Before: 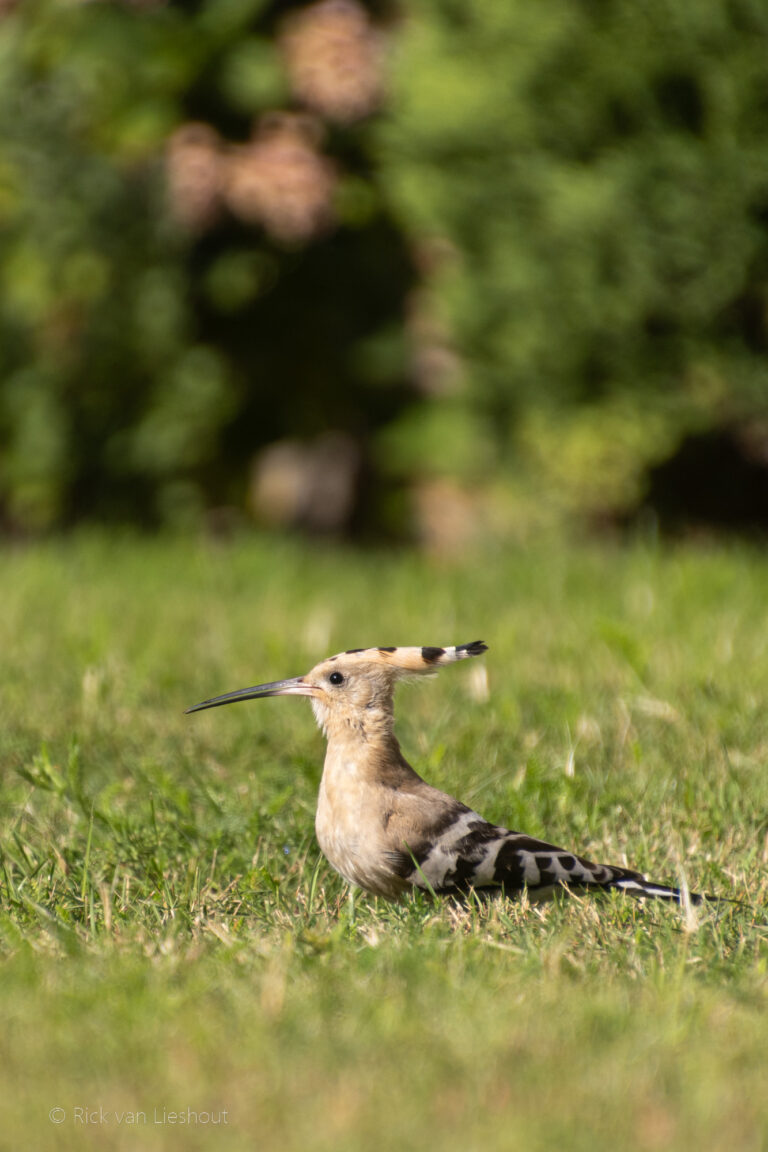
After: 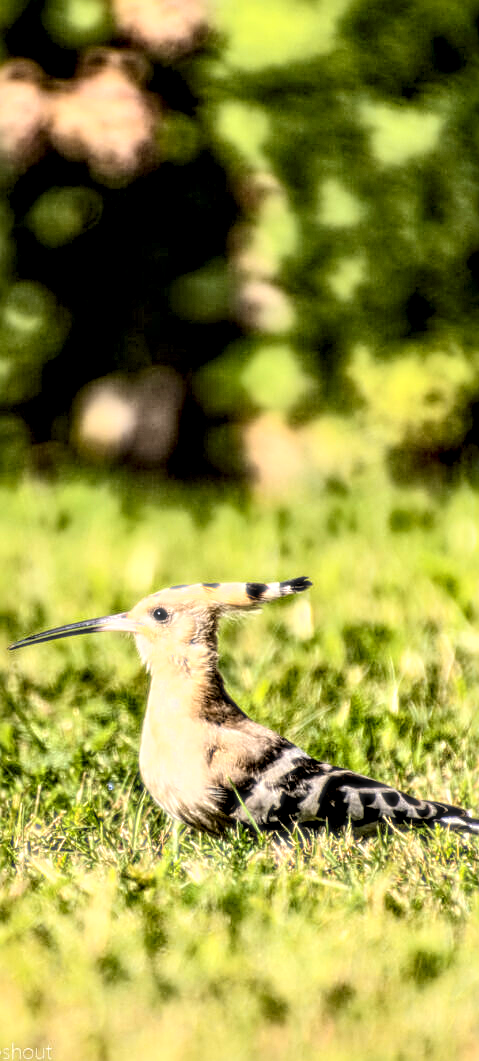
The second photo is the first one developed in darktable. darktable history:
bloom: size 0%, threshold 54.82%, strength 8.31%
color balance rgb: perceptual saturation grading › global saturation 25%, global vibrance 20%
crop and rotate: left 22.918%, top 5.629%, right 14.711%, bottom 2.247%
sharpen: radius 2.543, amount 0.636
contrast equalizer: octaves 7, y [[0.5, 0.542, 0.583, 0.625, 0.667, 0.708], [0.5 ×6], [0.5 ×6], [0 ×6], [0 ×6]]
local contrast: highlights 0%, shadows 0%, detail 182%
